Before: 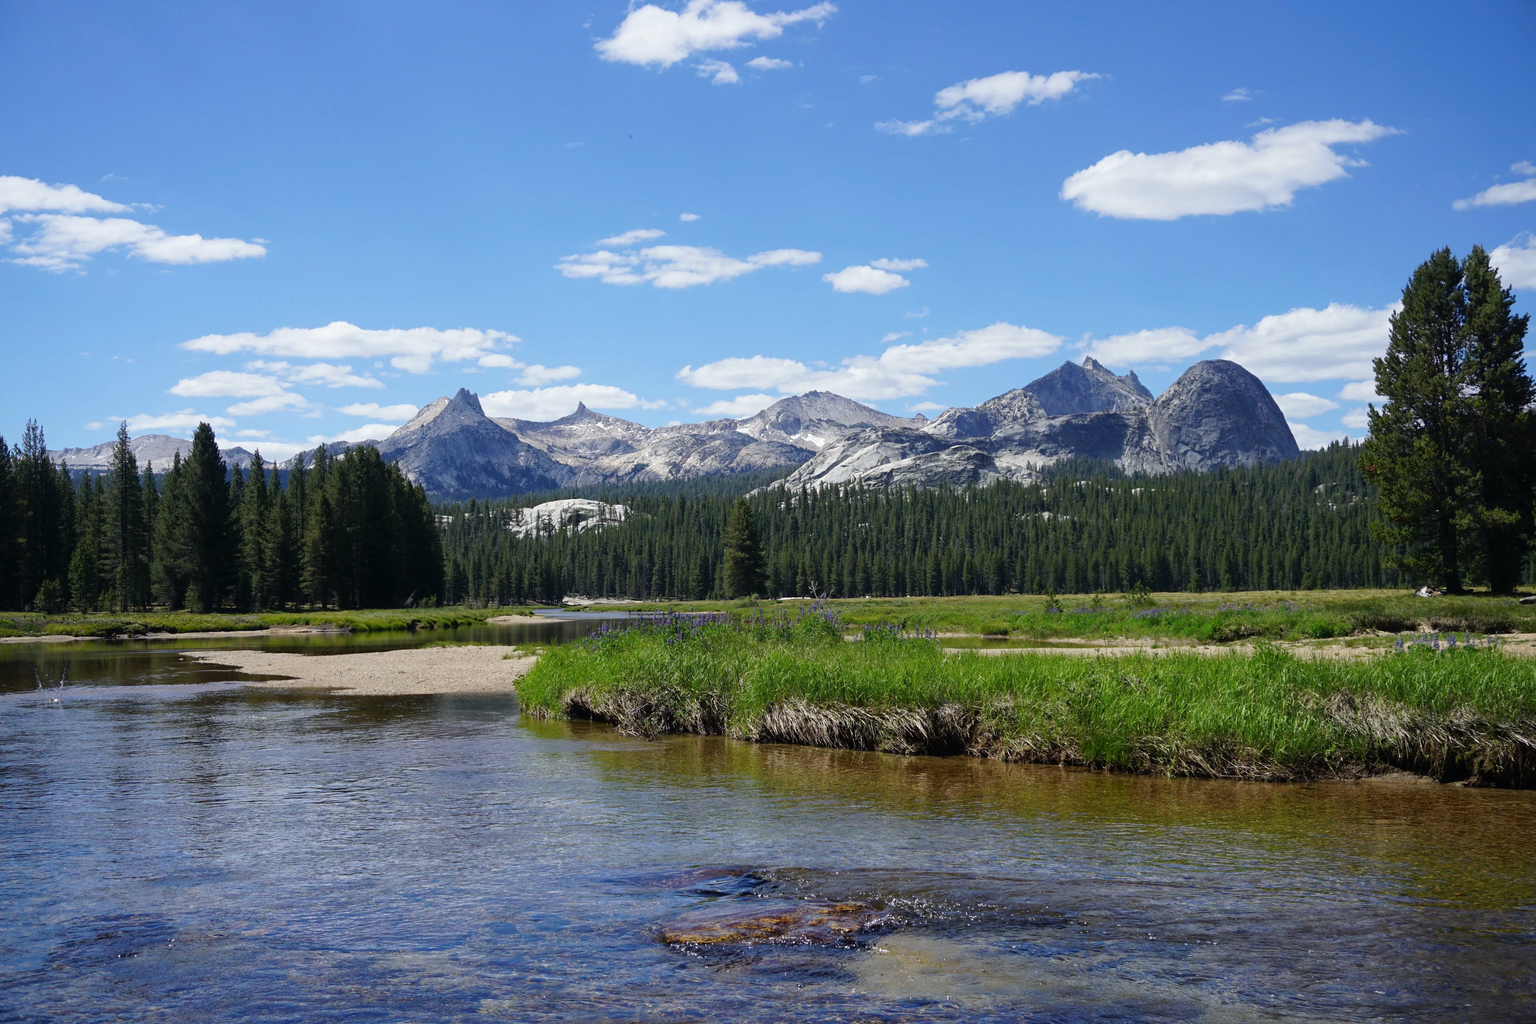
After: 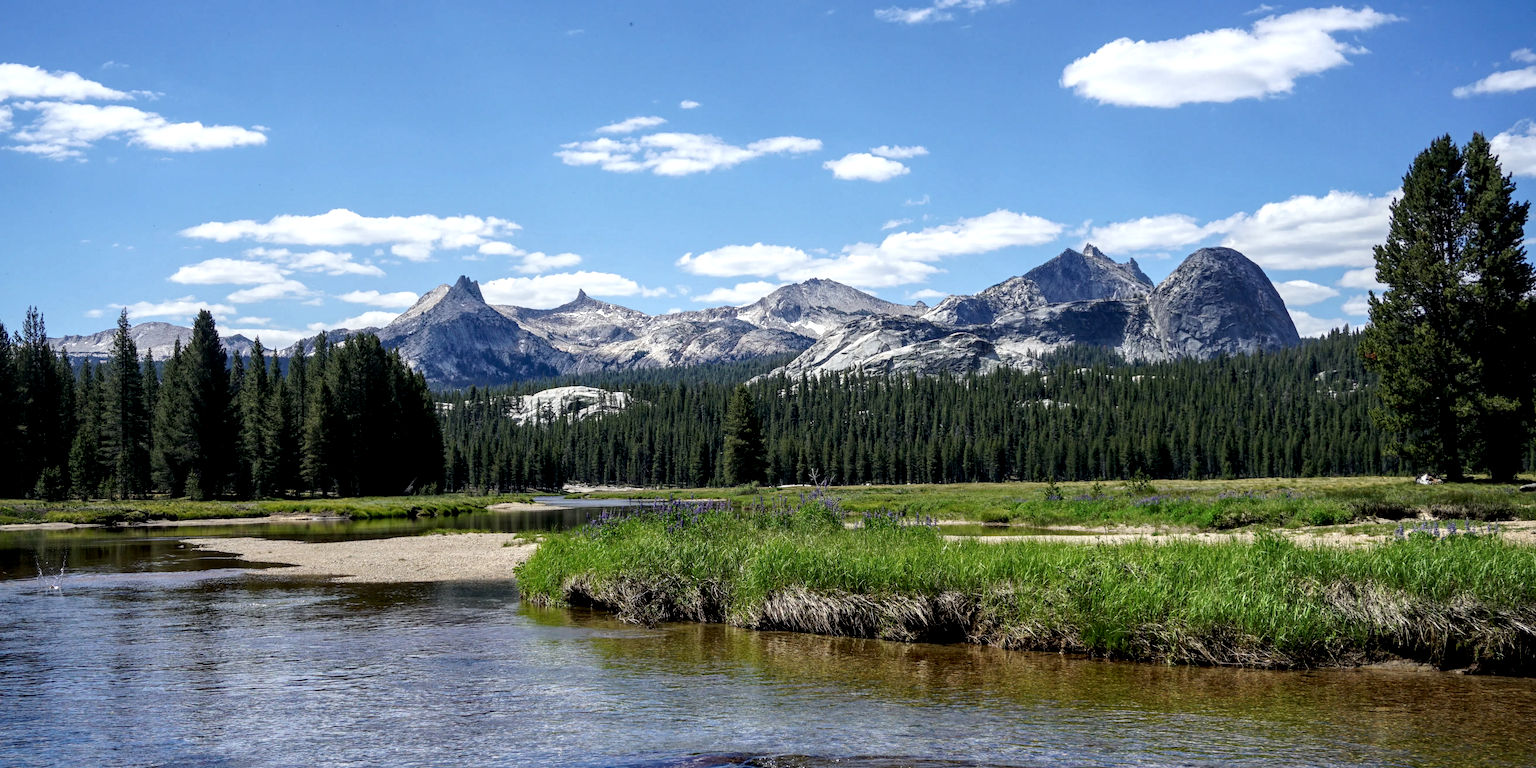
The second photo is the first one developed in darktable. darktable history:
local contrast: detail 160%
crop: top 11.038%, bottom 13.962%
